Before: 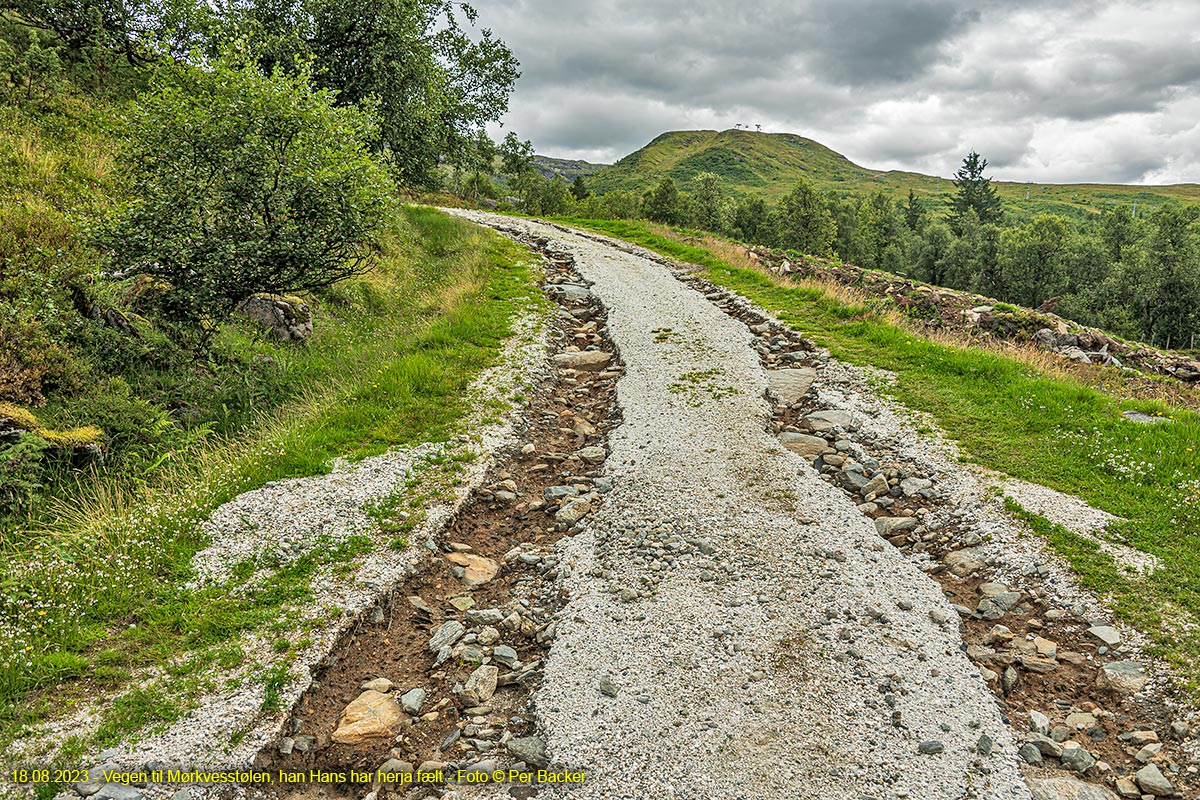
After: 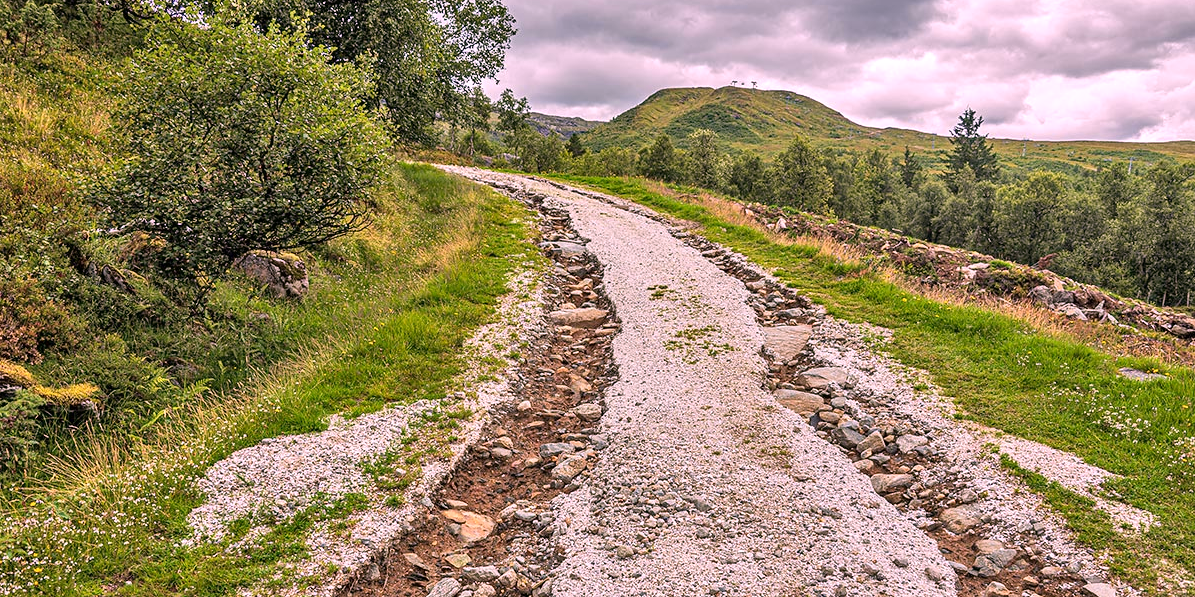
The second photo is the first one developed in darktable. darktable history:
white balance: red 1.188, blue 1.11
crop: left 0.387%, top 5.469%, bottom 19.809%
